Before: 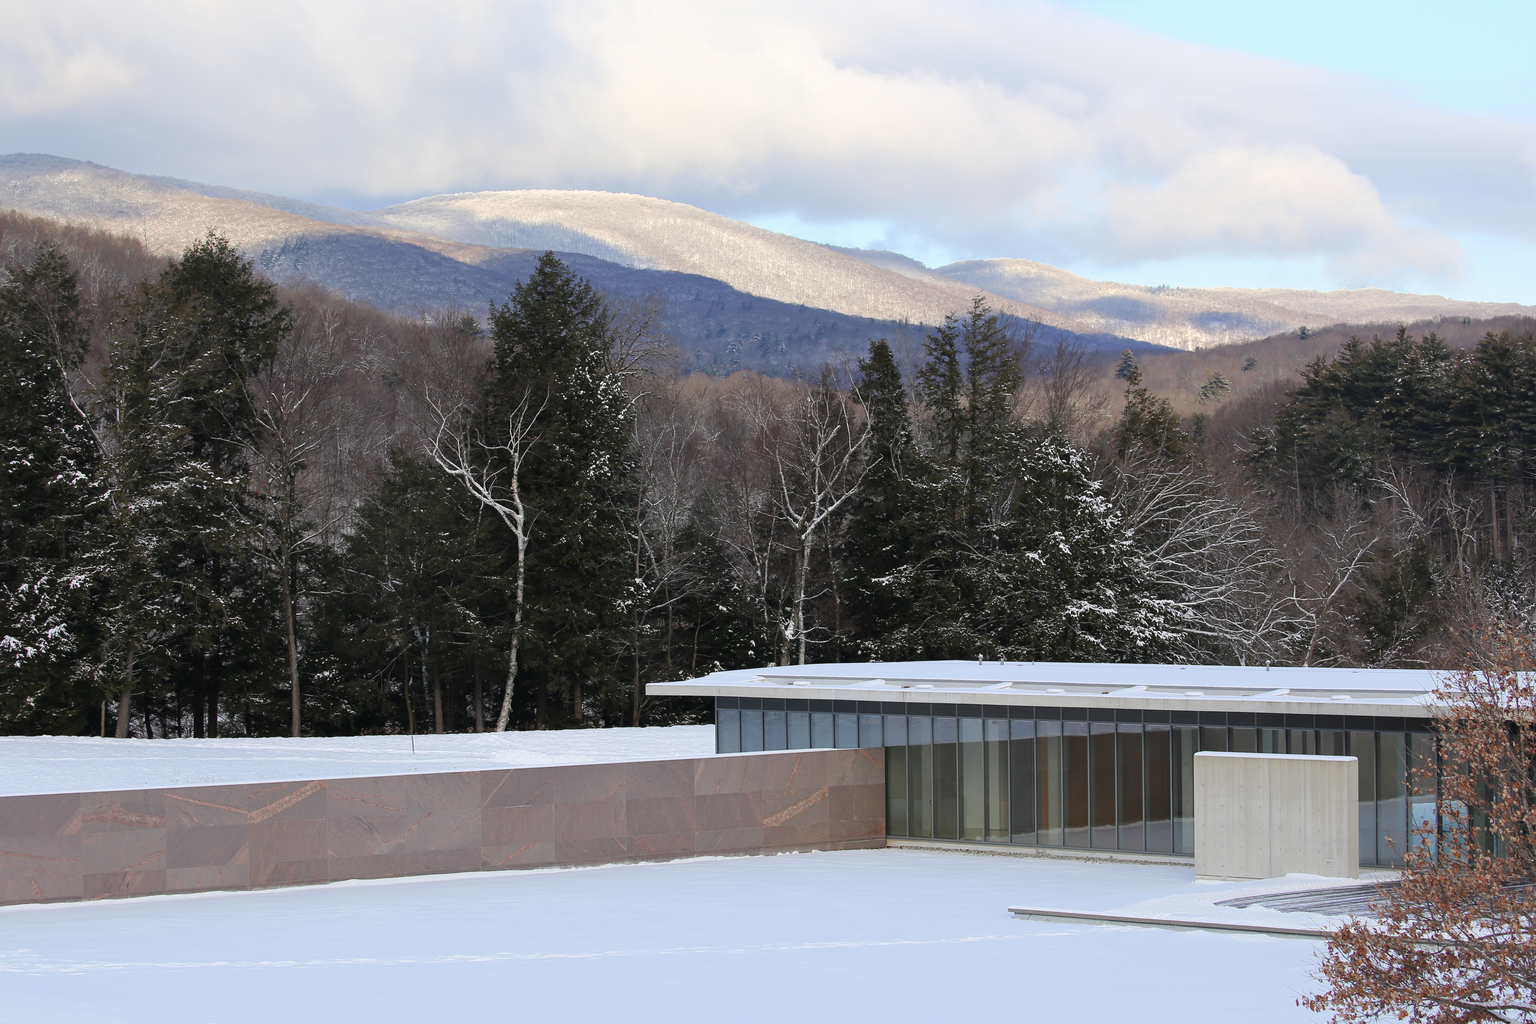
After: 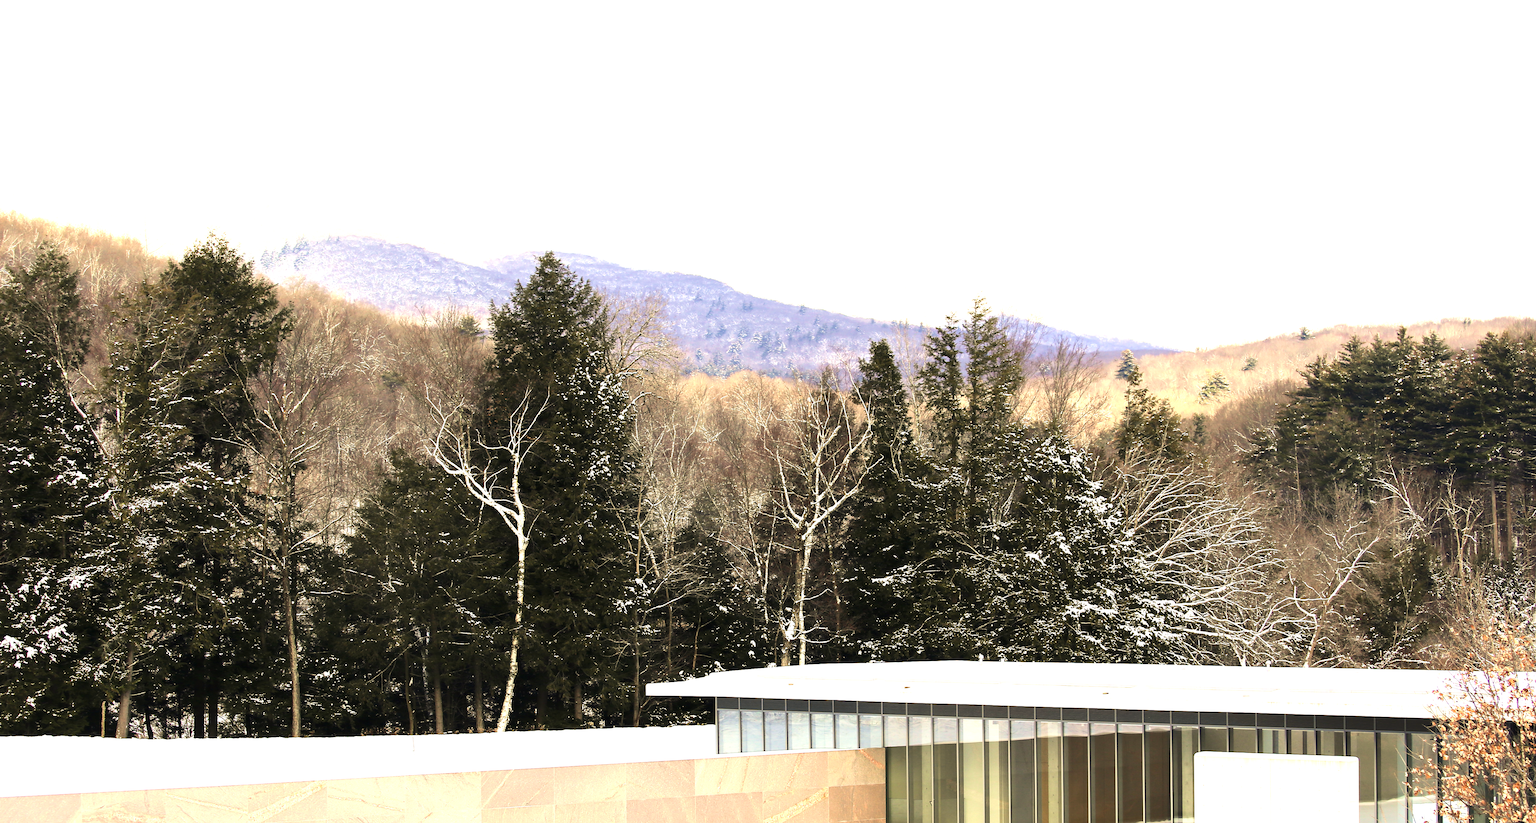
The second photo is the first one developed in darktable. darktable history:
crop: bottom 19.525%
tone equalizer: -8 EV -1.06 EV, -7 EV -1.02 EV, -6 EV -0.847 EV, -5 EV -0.596 EV, -3 EV 0.61 EV, -2 EV 0.897 EV, -1 EV 1 EV, +0 EV 1.07 EV, edges refinement/feathering 500, mask exposure compensation -1.57 EV, preserve details guided filter
color correction: highlights a* 2.5, highlights b* 23.45
local contrast: highlights 107%, shadows 102%, detail 119%, midtone range 0.2
velvia: on, module defaults
exposure: black level correction 0, exposure 1.2 EV, compensate highlight preservation false
